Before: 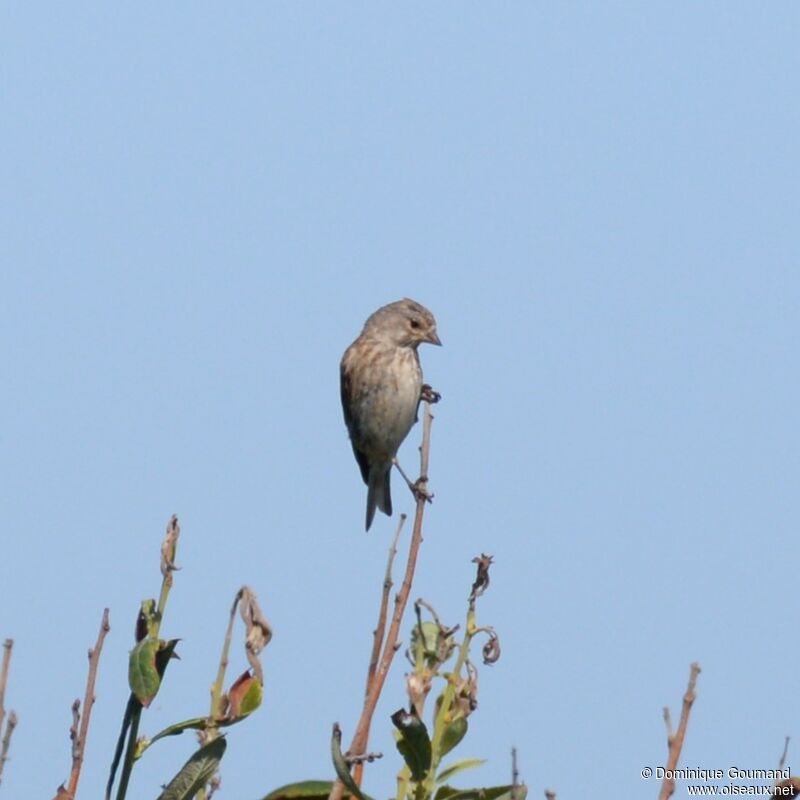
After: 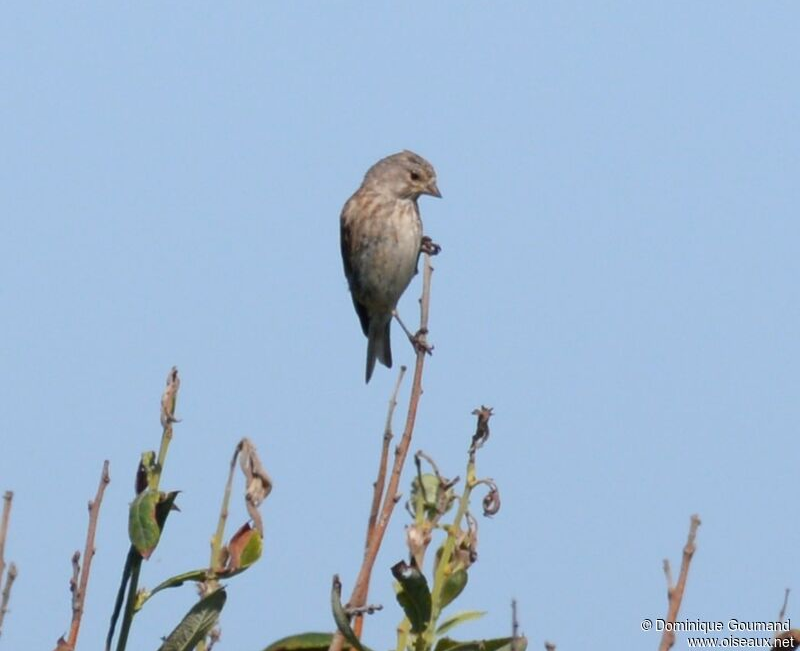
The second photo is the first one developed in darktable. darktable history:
crop and rotate: top 18.507%
